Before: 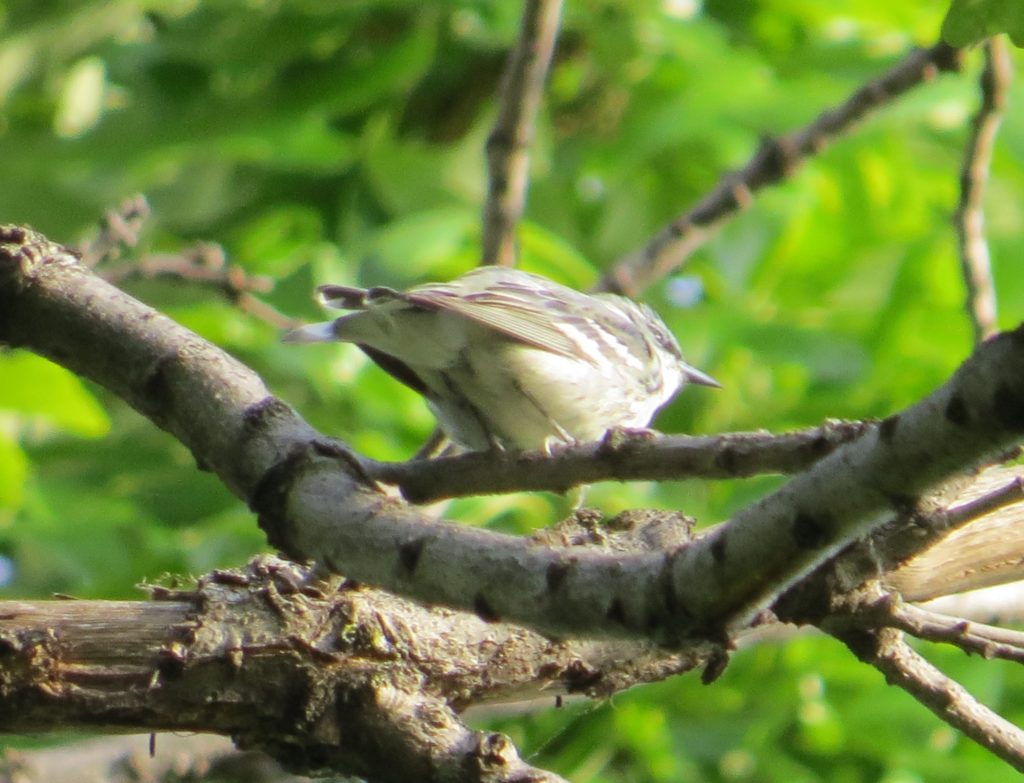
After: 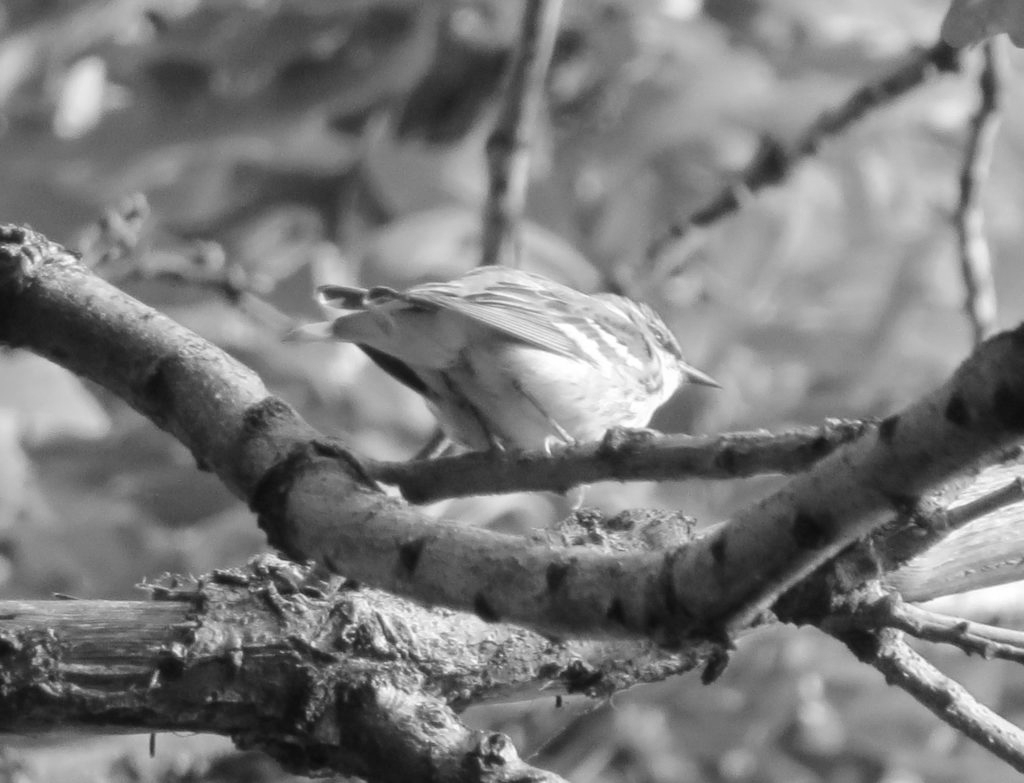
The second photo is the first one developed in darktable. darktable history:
vignetting: fall-off start 116.67%, fall-off radius 59.26%, brightness -0.31, saturation -0.056
white balance: emerald 1
monochrome: on, module defaults
